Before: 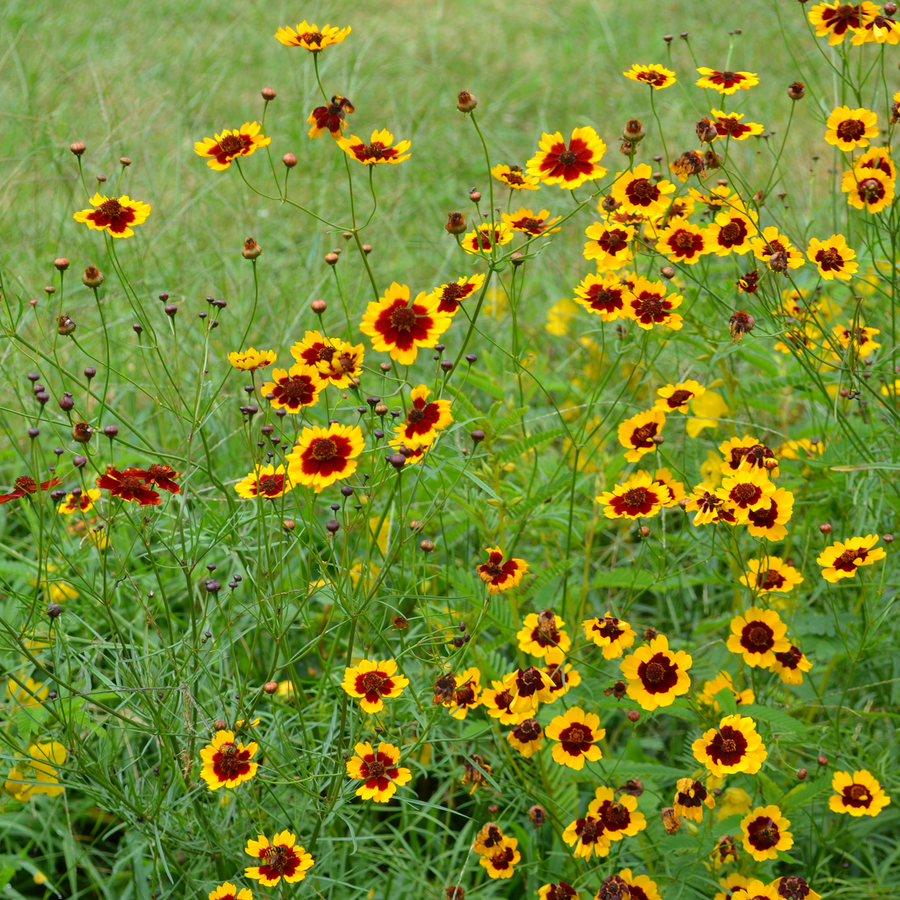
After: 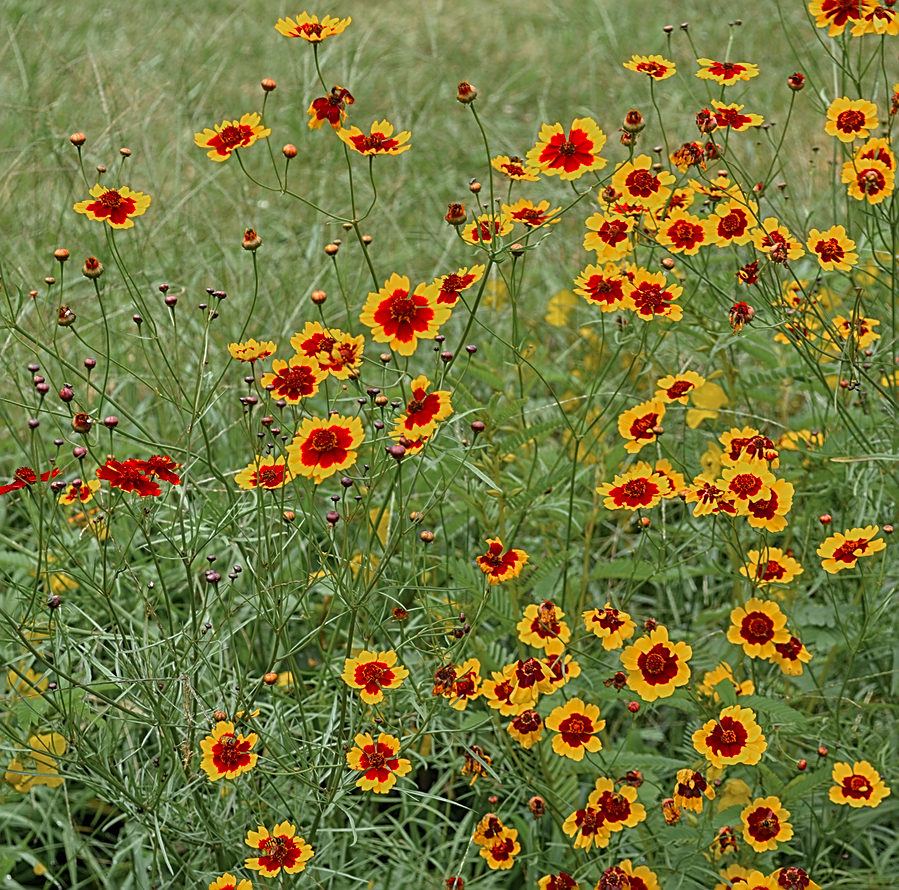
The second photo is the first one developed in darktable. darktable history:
white balance: red 1.045, blue 0.932
crop: top 1.049%, right 0.001%
local contrast: on, module defaults
exposure: black level correction 0.001, exposure 0.5 EV, compensate exposure bias true, compensate highlight preservation false
sharpen: amount 1
color zones: curves: ch0 [(0, 0.48) (0.209, 0.398) (0.305, 0.332) (0.429, 0.493) (0.571, 0.5) (0.714, 0.5) (0.857, 0.5) (1, 0.48)]; ch1 [(0, 0.736) (0.143, 0.625) (0.225, 0.371) (0.429, 0.256) (0.571, 0.241) (0.714, 0.213) (0.857, 0.48) (1, 0.736)]; ch2 [(0, 0.448) (0.143, 0.498) (0.286, 0.5) (0.429, 0.5) (0.571, 0.5) (0.714, 0.5) (0.857, 0.5) (1, 0.448)]
rotate and perspective: crop left 0, crop top 0
